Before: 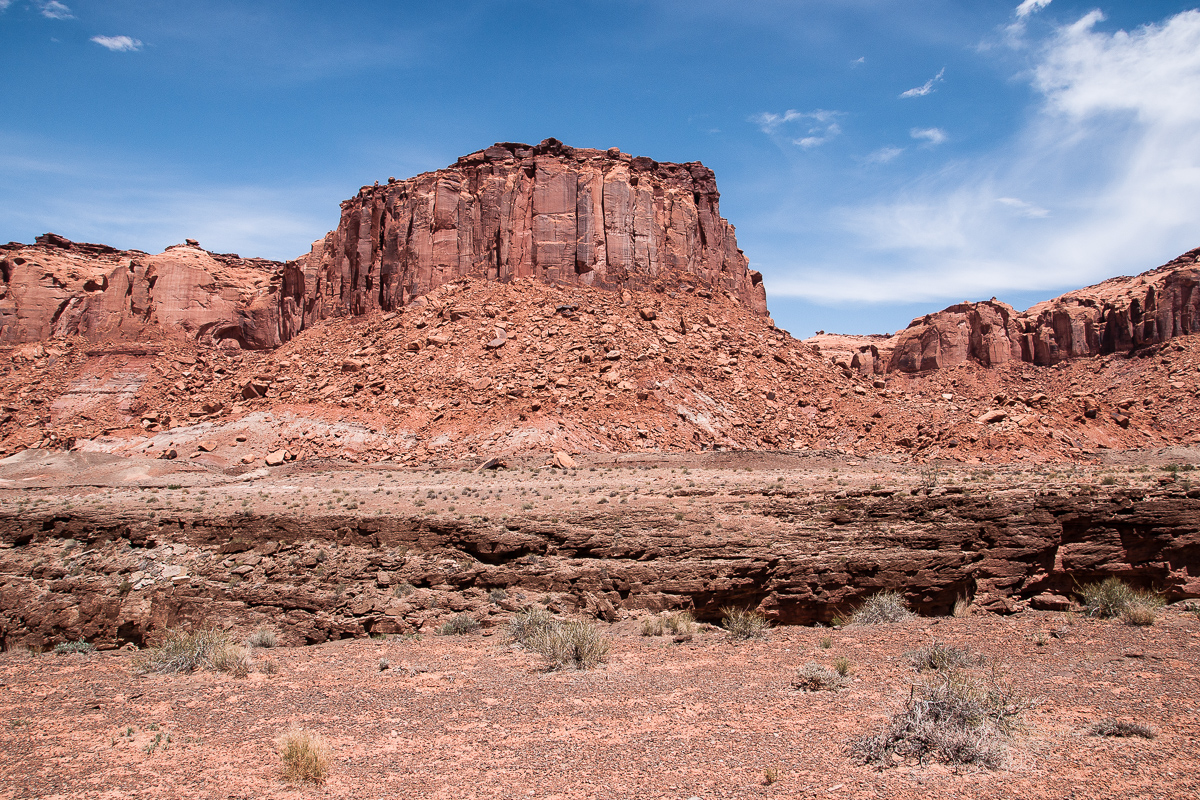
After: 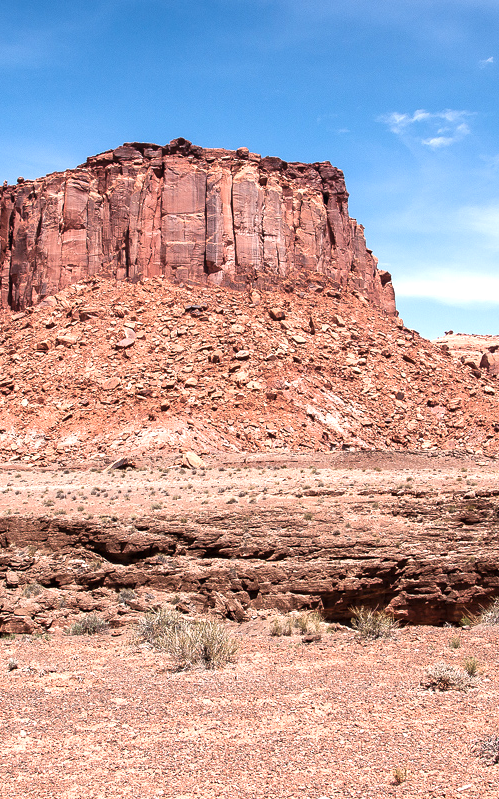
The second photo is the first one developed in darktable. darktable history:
crop: left 30.981%, right 27.418%
exposure: exposure 0.638 EV, compensate highlight preservation false
color calibration: illuminant same as pipeline (D50), adaptation XYZ, x 0.346, y 0.358, temperature 5012.08 K
